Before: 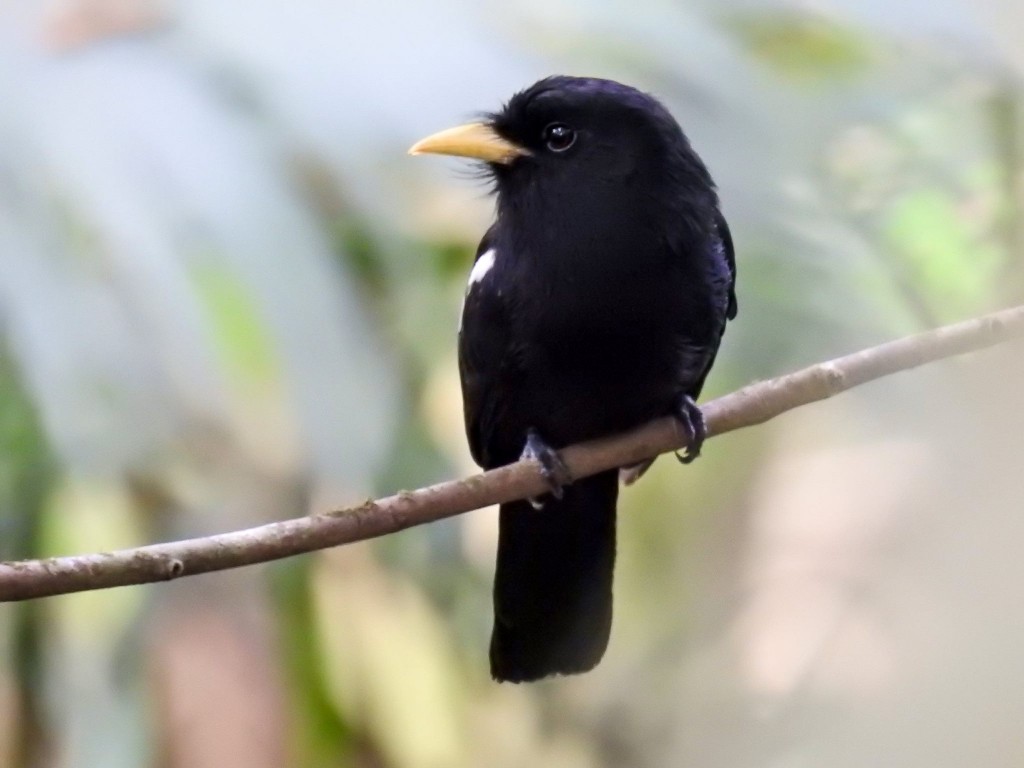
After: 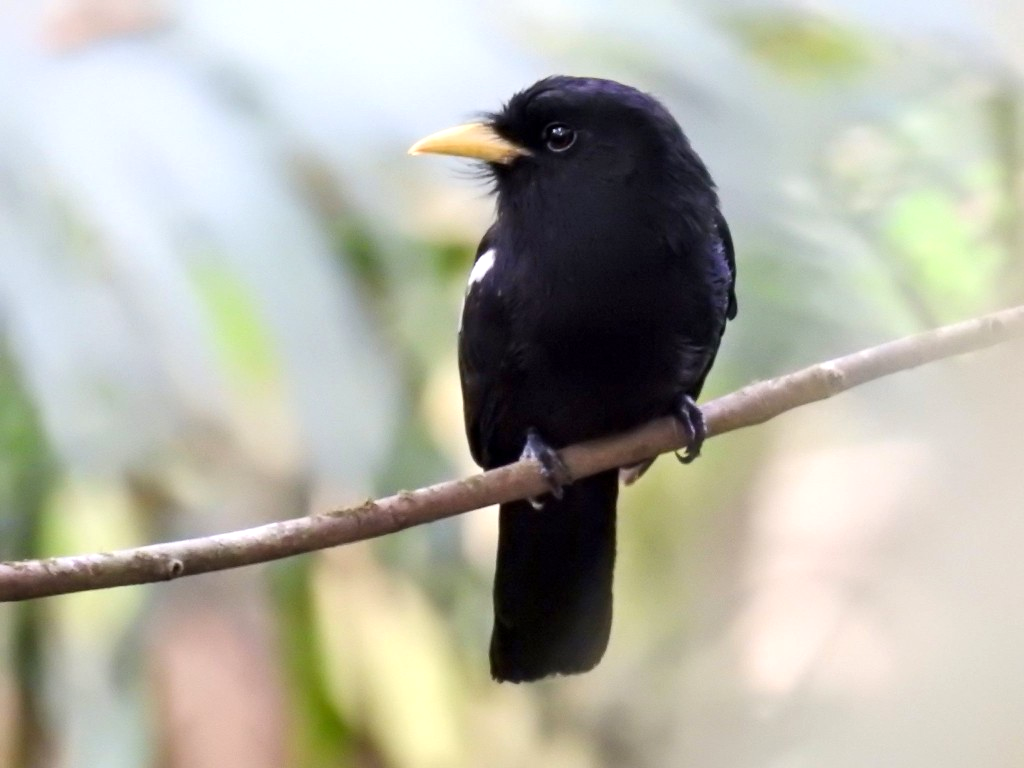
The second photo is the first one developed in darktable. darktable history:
exposure: exposure 0.298 EV, compensate exposure bias true, compensate highlight preservation false
